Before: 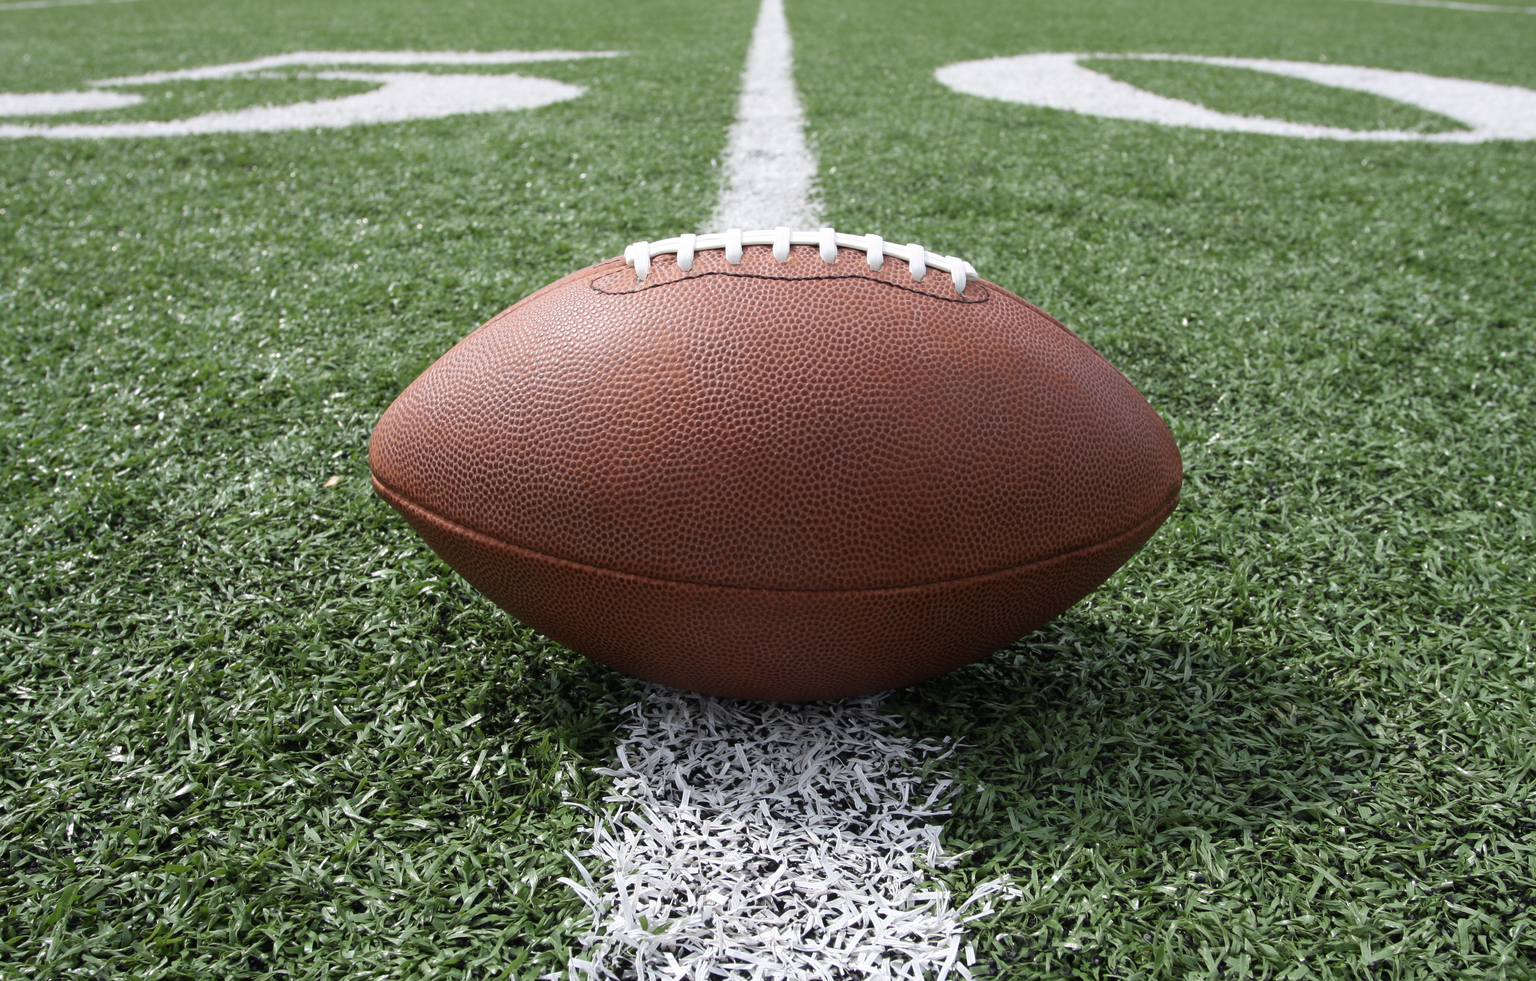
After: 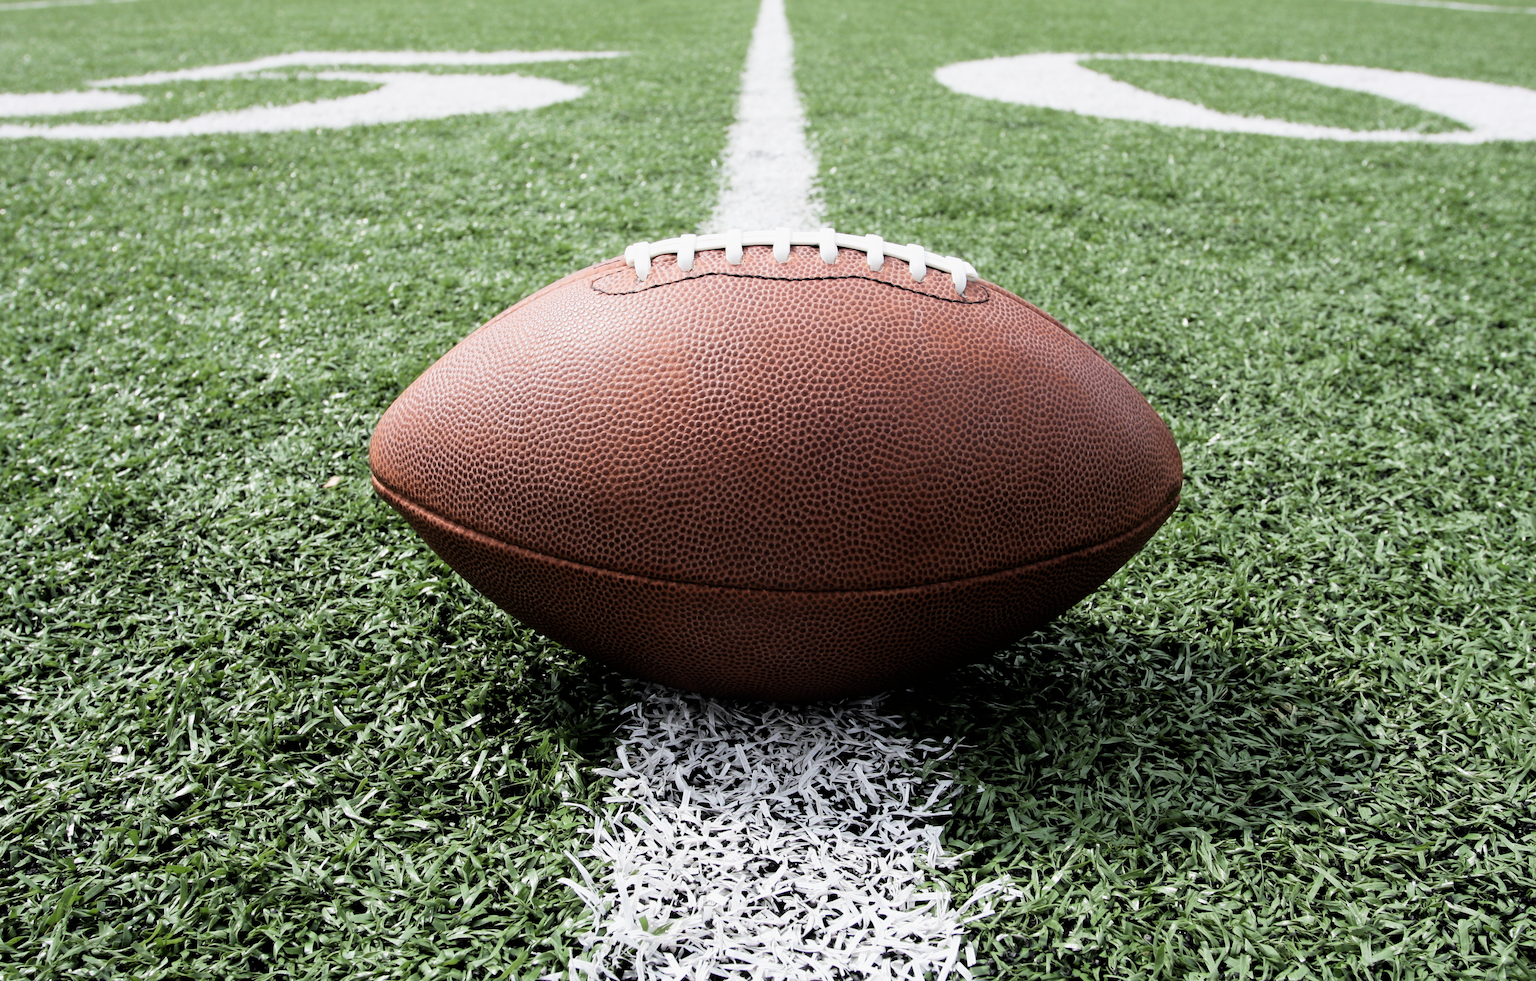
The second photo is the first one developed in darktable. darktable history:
exposure: black level correction 0, exposure 0.5 EV, compensate exposure bias true, compensate highlight preservation false
filmic rgb: black relative exposure -5 EV, white relative exposure 3.5 EV, hardness 3.19, contrast 1.3, highlights saturation mix -50%
